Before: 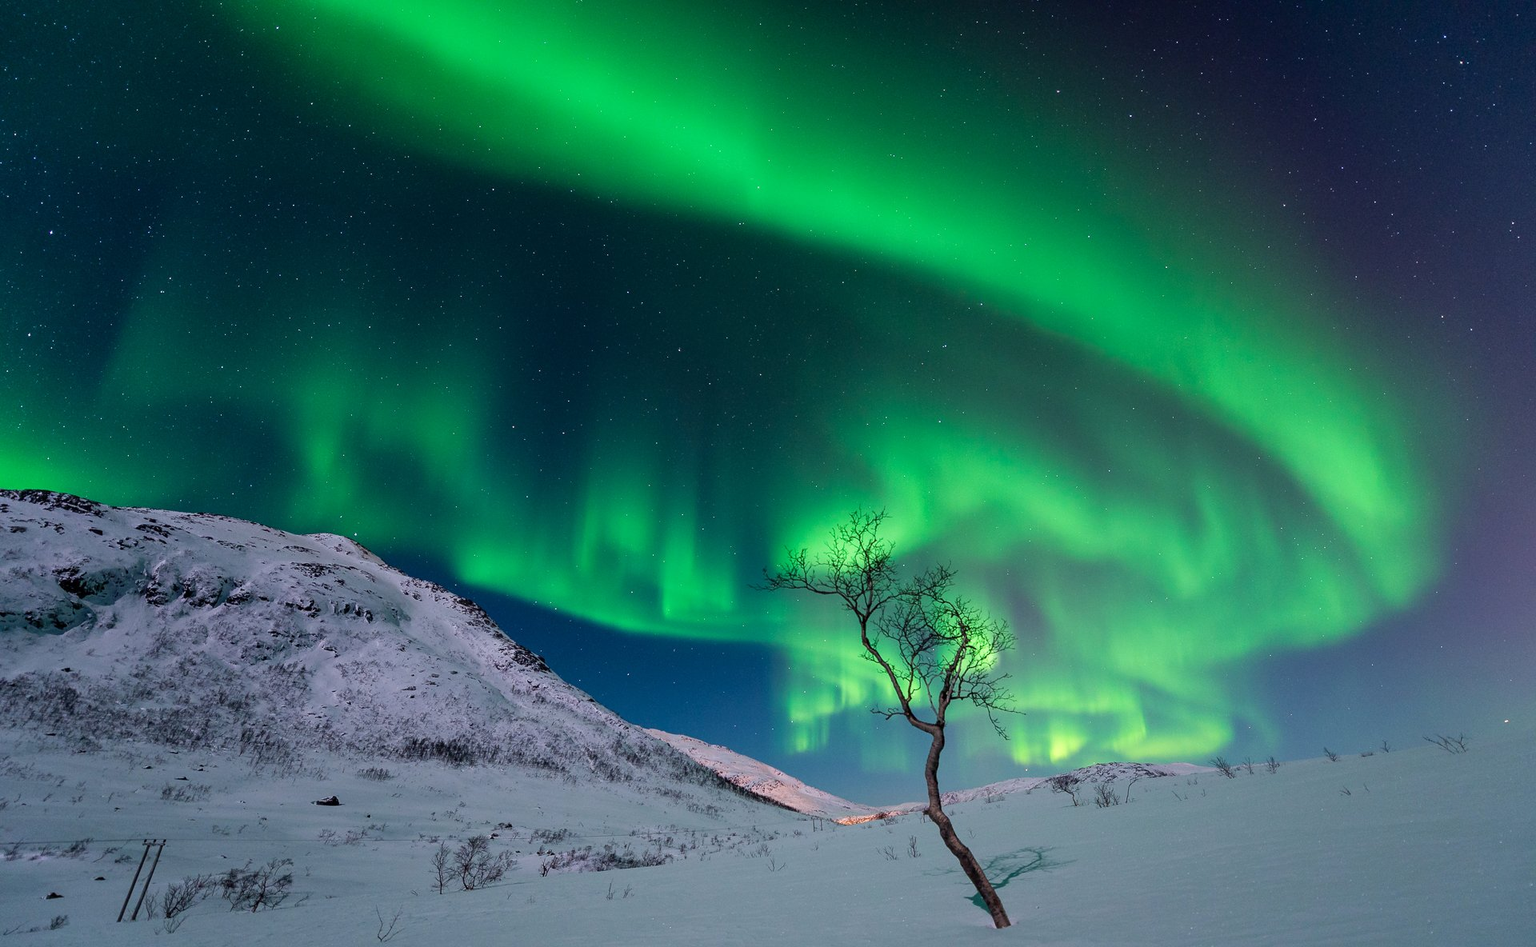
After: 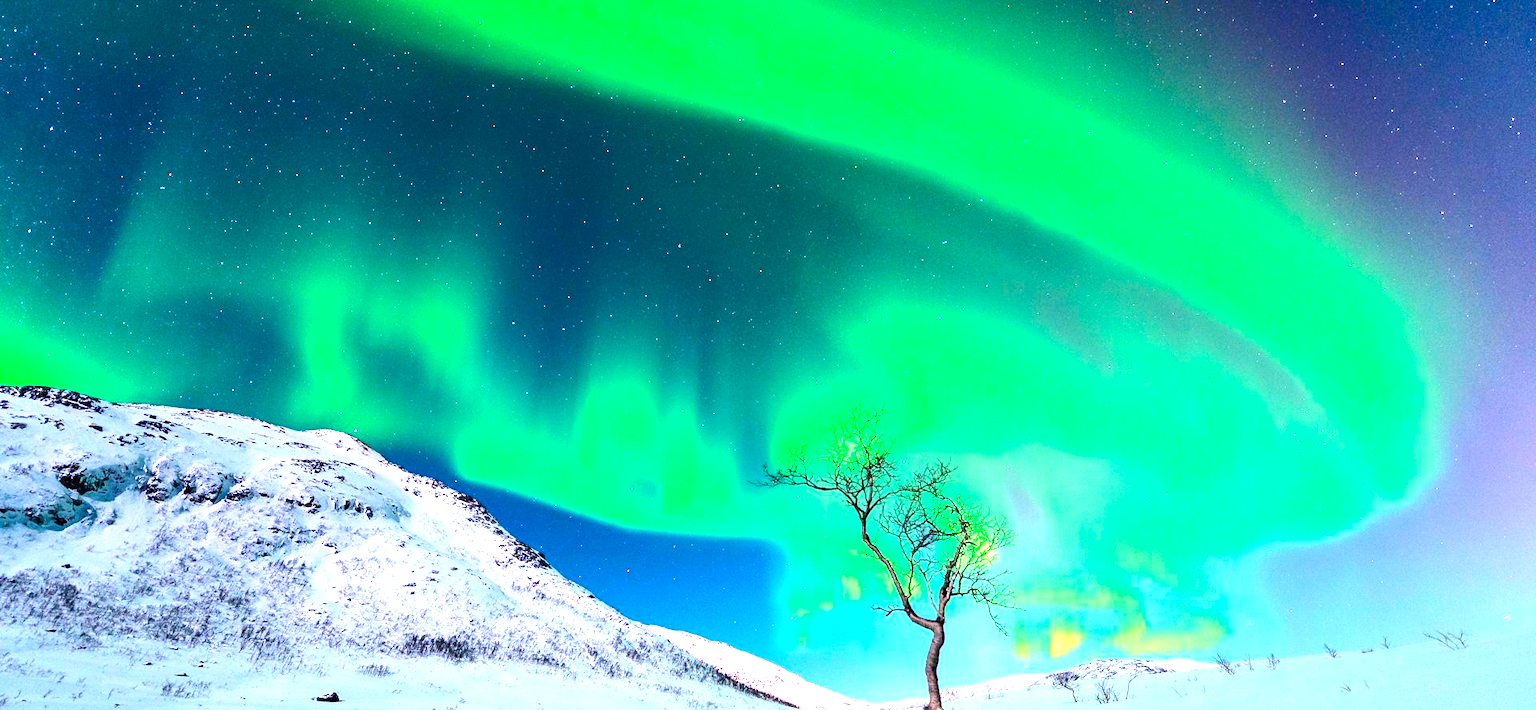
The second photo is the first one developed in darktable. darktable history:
contrast brightness saturation: contrast 0.167, saturation 0.32
exposure: exposure 2.217 EV, compensate exposure bias true, compensate highlight preservation false
crop: top 11.027%, bottom 13.957%
